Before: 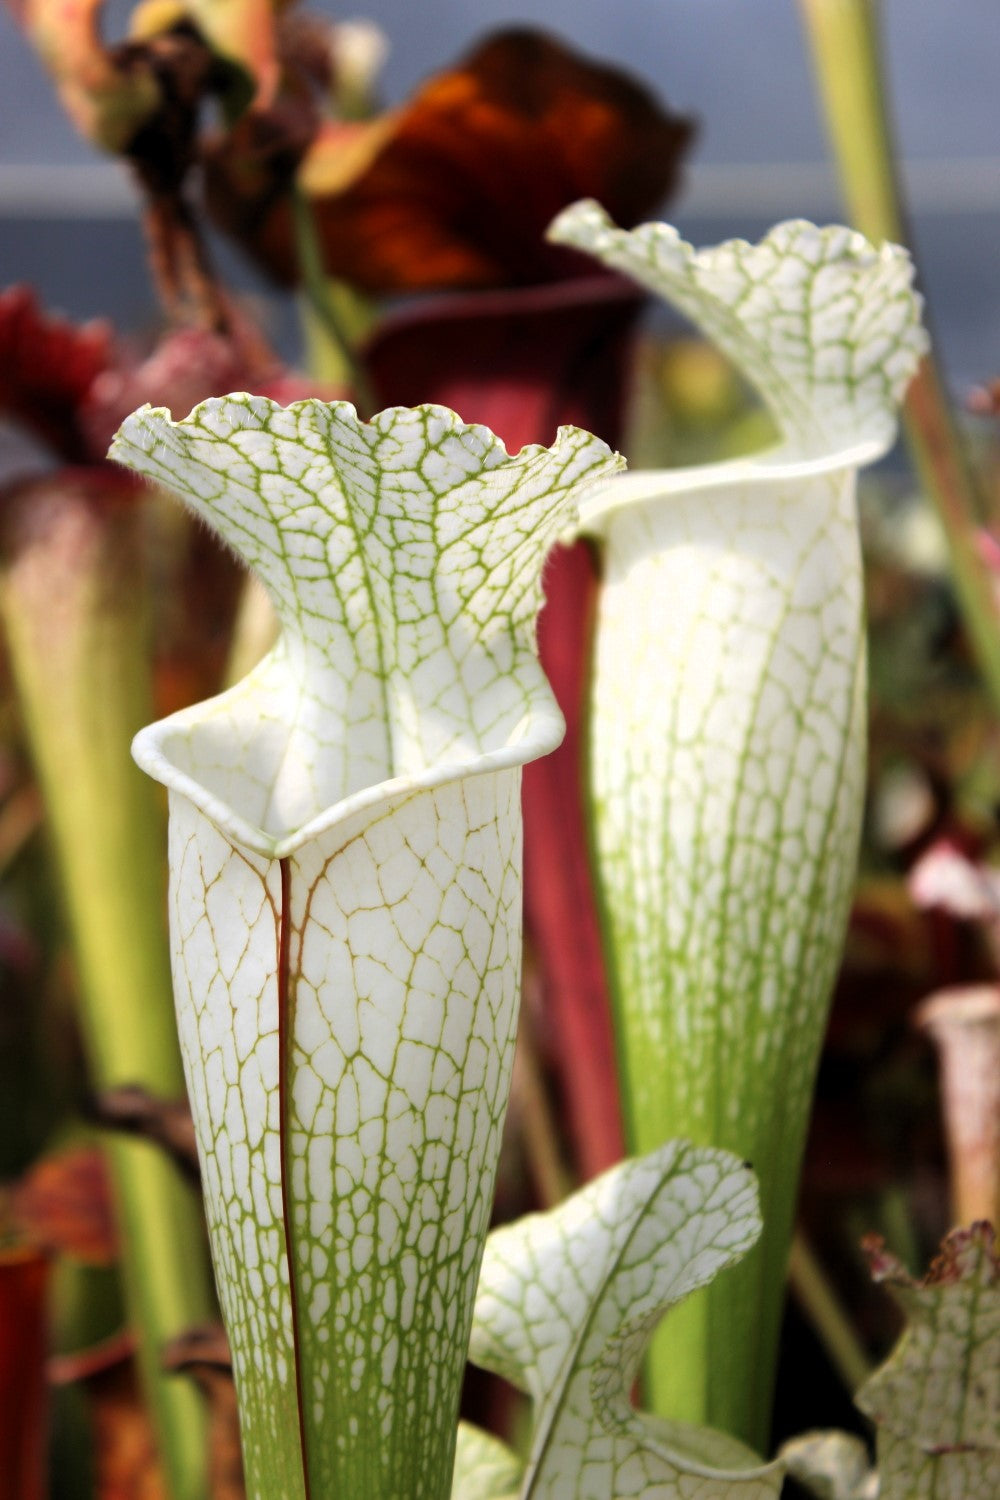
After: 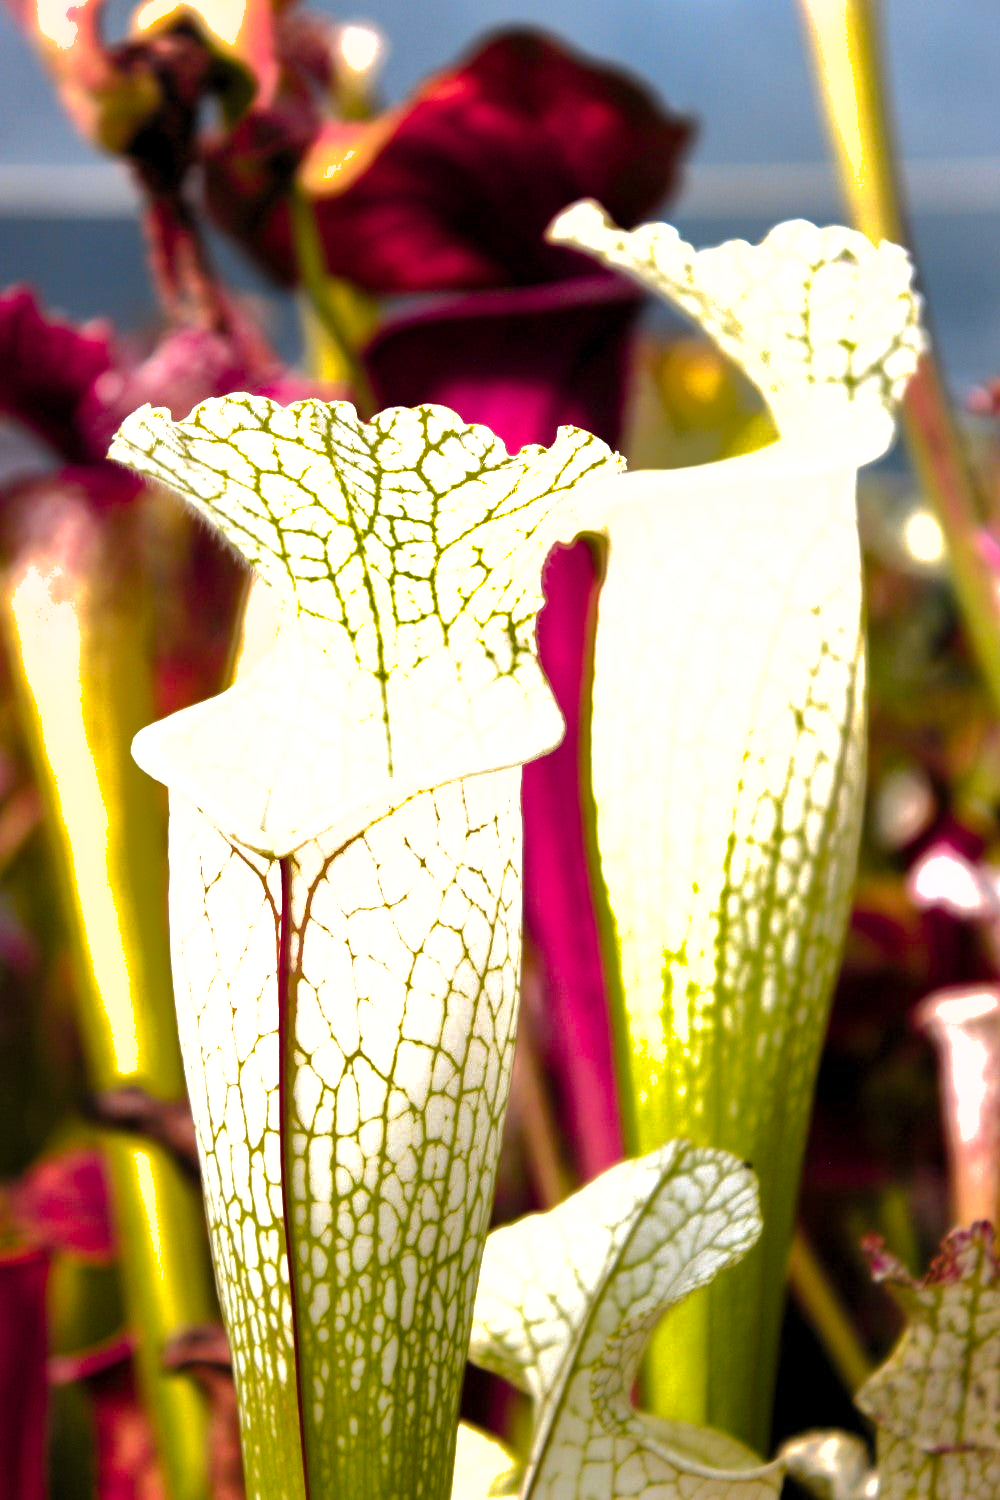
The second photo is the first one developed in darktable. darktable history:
exposure: exposure 0.603 EV, compensate highlight preservation false
shadows and highlights: shadows 40.18, highlights -59.83
color balance rgb: shadows lift › chroma 0.871%, shadows lift › hue 110.67°, perceptual saturation grading › global saturation 46.299%, perceptual saturation grading › highlights -49.824%, perceptual saturation grading › shadows 29.547%, hue shift -13.29°, perceptual brilliance grading › global brilliance 15.538%, perceptual brilliance grading › shadows -35.307%
